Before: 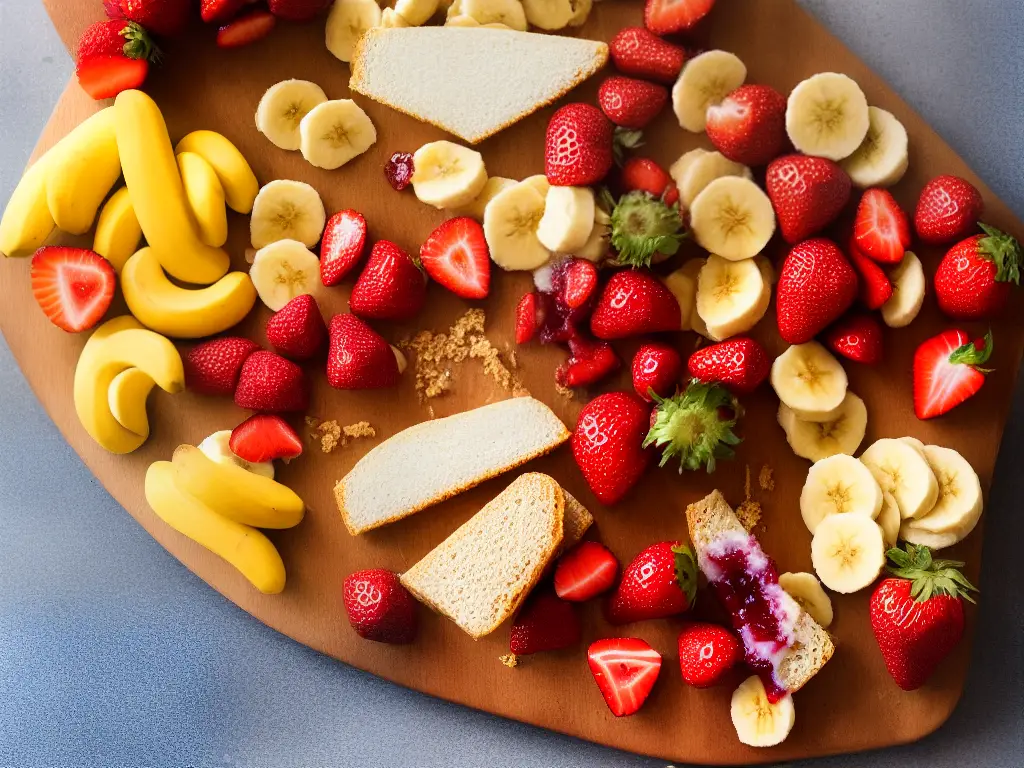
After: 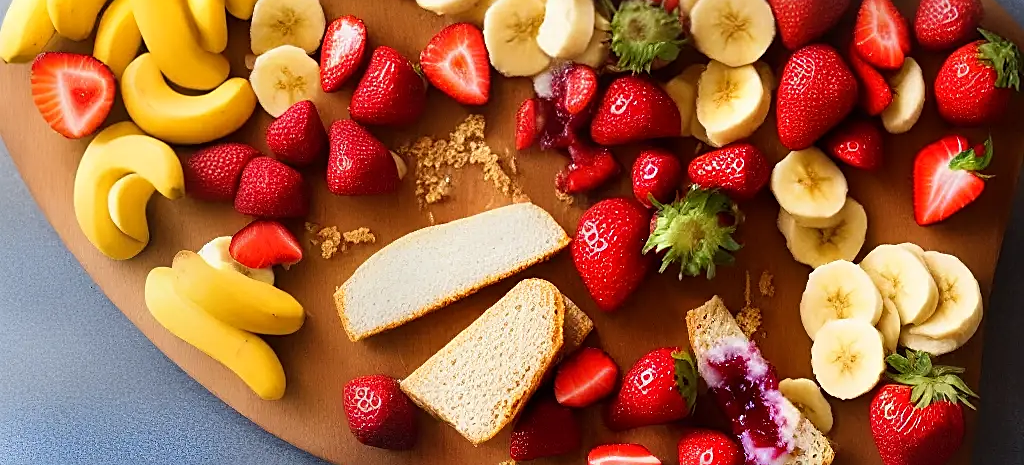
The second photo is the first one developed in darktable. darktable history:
crop and rotate: top 25.338%, bottom 14.012%
sharpen: on, module defaults
tone equalizer: on, module defaults
